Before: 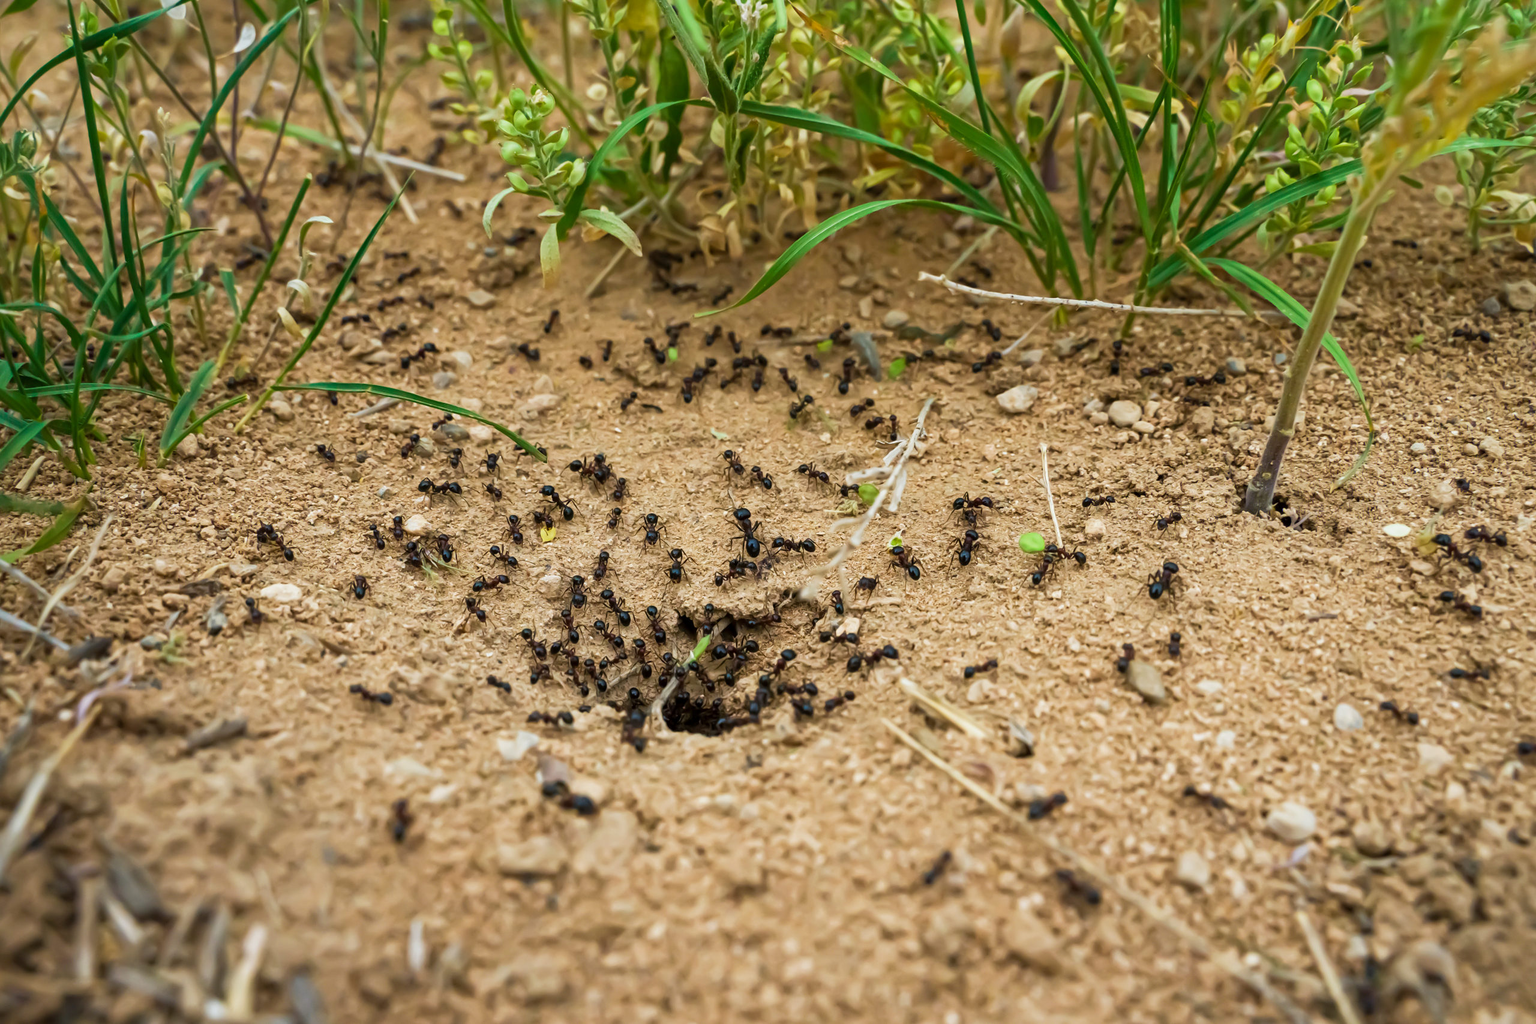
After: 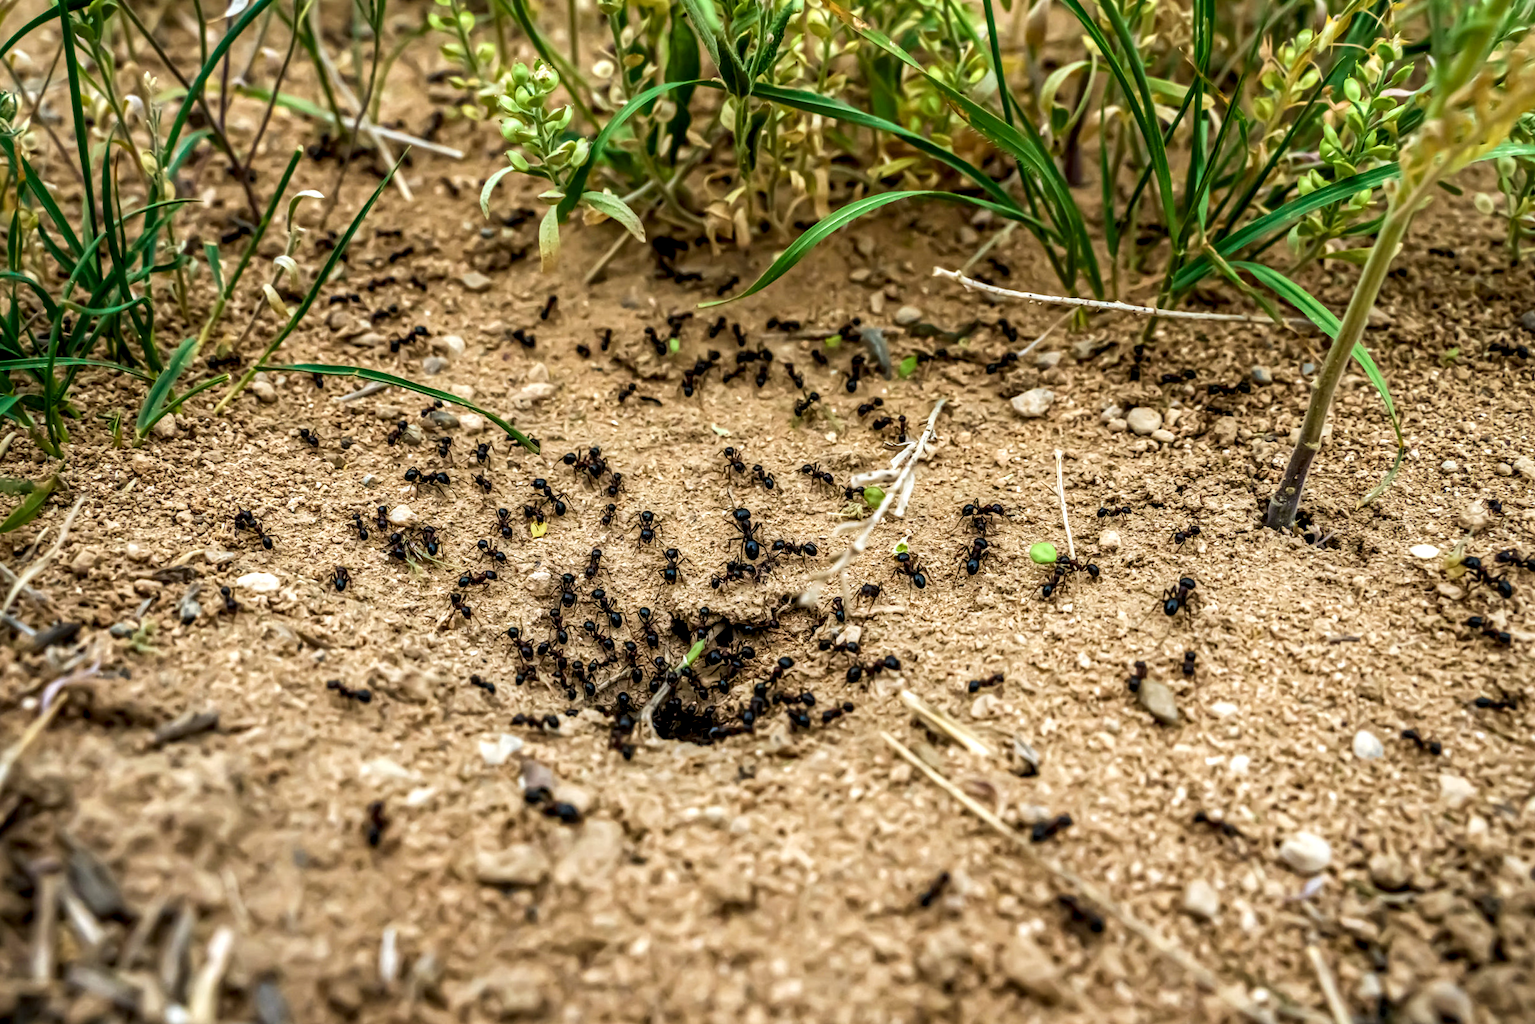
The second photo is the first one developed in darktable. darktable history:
crop and rotate: angle -1.69°
local contrast: highlights 12%, shadows 38%, detail 183%, midtone range 0.471
